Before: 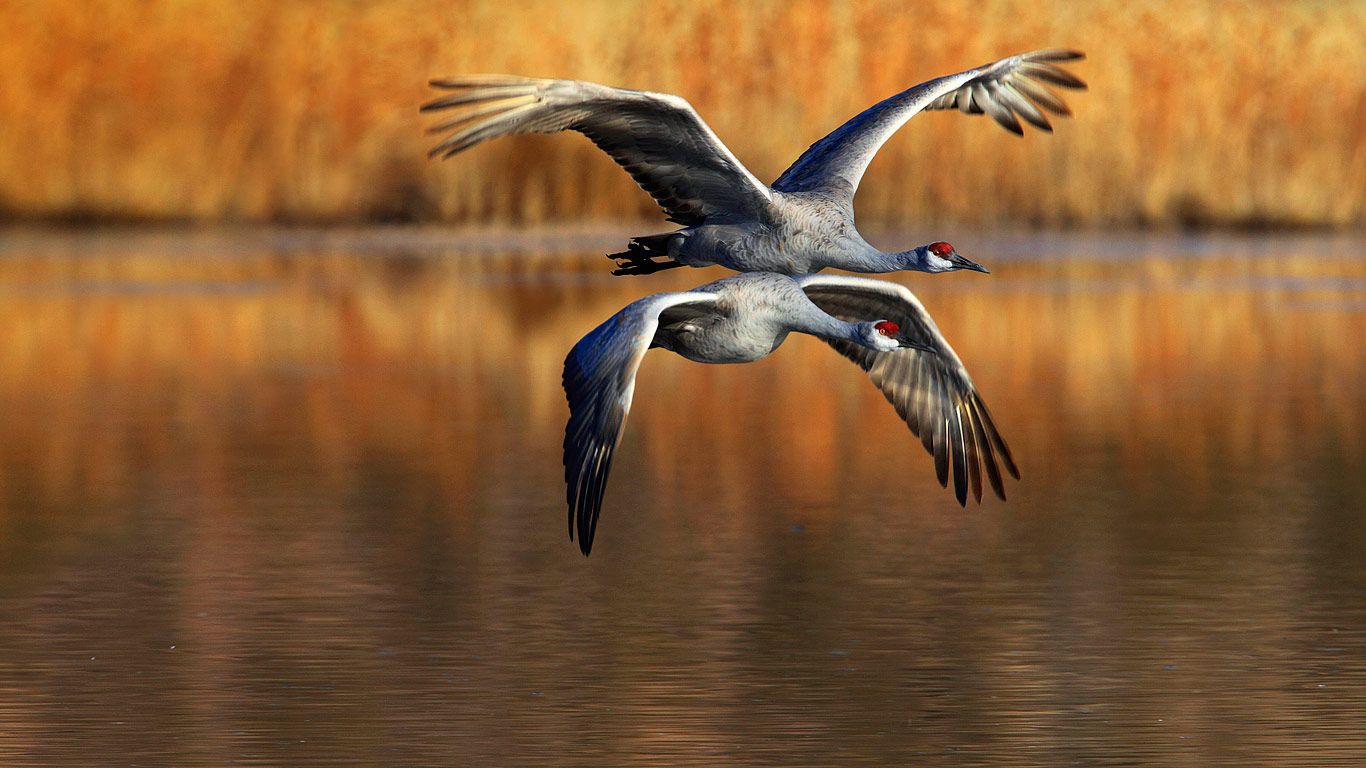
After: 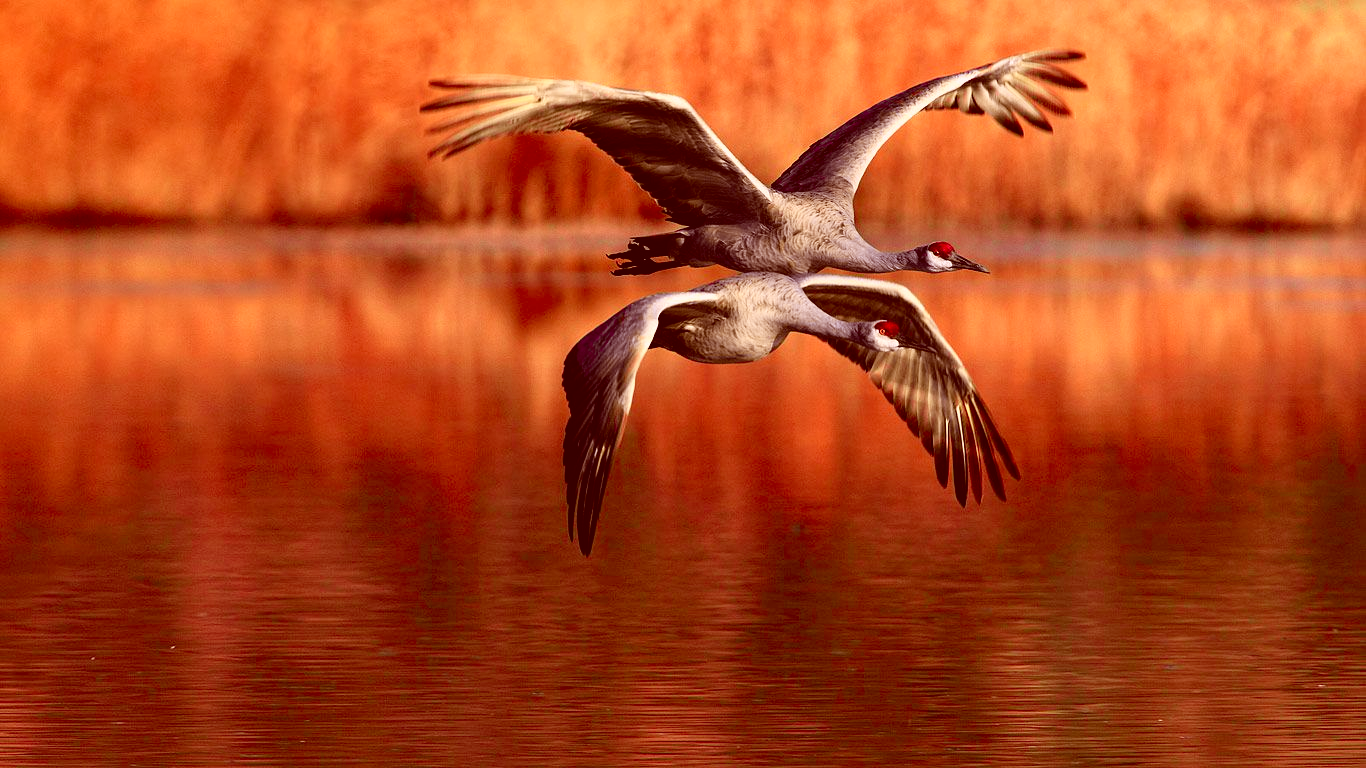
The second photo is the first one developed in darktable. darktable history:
tone curve: curves: ch0 [(0, 0.036) (0.119, 0.115) (0.466, 0.498) (0.715, 0.767) (0.817, 0.865) (1, 0.998)]; ch1 [(0, 0) (0.377, 0.424) (0.442, 0.491) (0.487, 0.502) (0.514, 0.512) (0.536, 0.577) (0.66, 0.724) (1, 1)]; ch2 [(0, 0) (0.38, 0.405) (0.463, 0.443) (0.492, 0.486) (0.526, 0.541) (0.578, 0.598) (1, 1)], color space Lab, independent channels, preserve colors none
color correction: highlights a* 9.03, highlights b* 8.71, shadows a* 40, shadows b* 40, saturation 0.8
